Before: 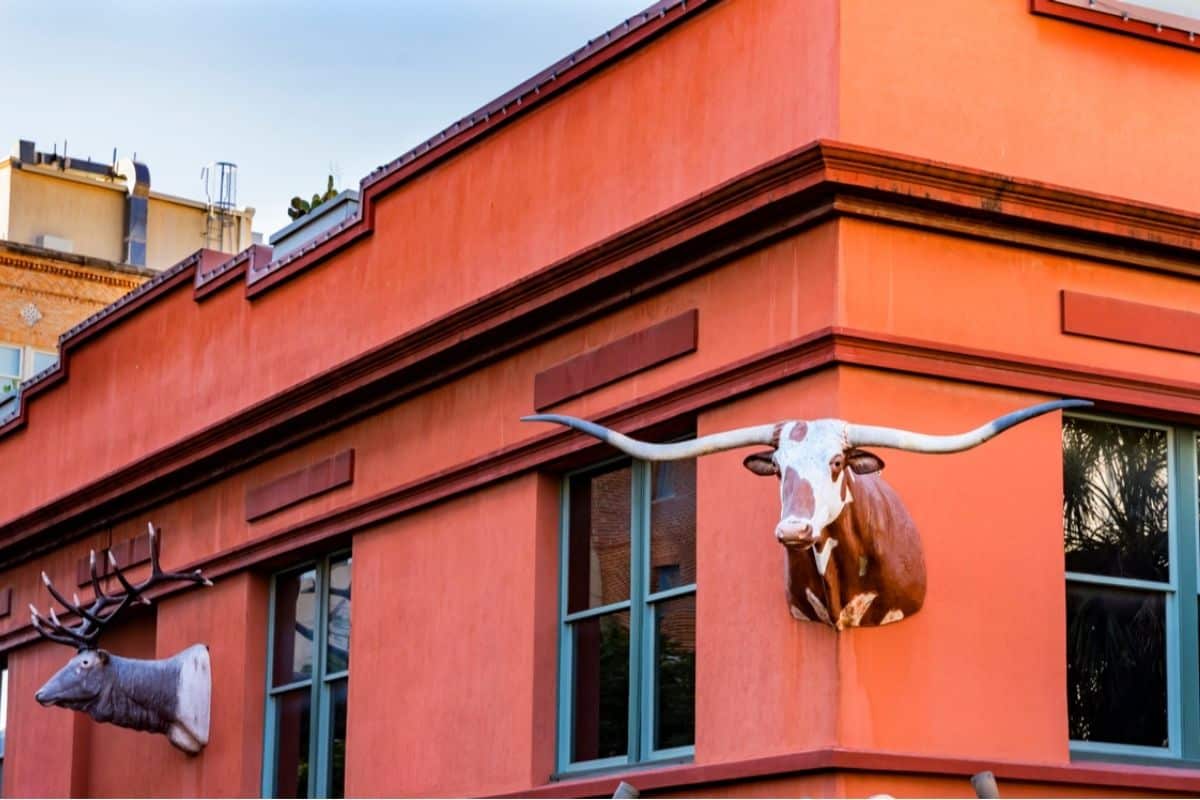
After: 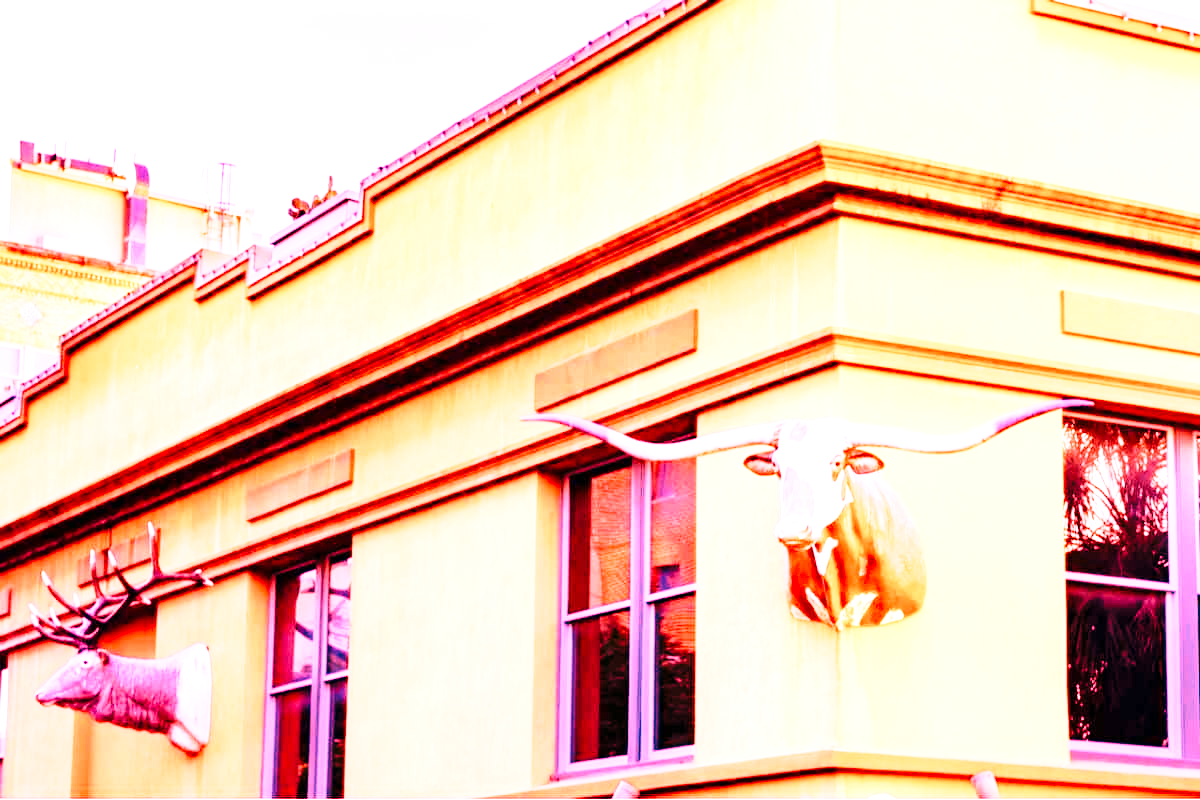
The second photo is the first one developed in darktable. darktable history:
base curve: curves: ch0 [(0, 0) (0.028, 0.03) (0.121, 0.232) (0.46, 0.748) (0.859, 0.968) (1, 1)], preserve colors none
exposure: exposure -0.157 EV, compensate highlight preservation false
white balance: red 4.26, blue 1.802
